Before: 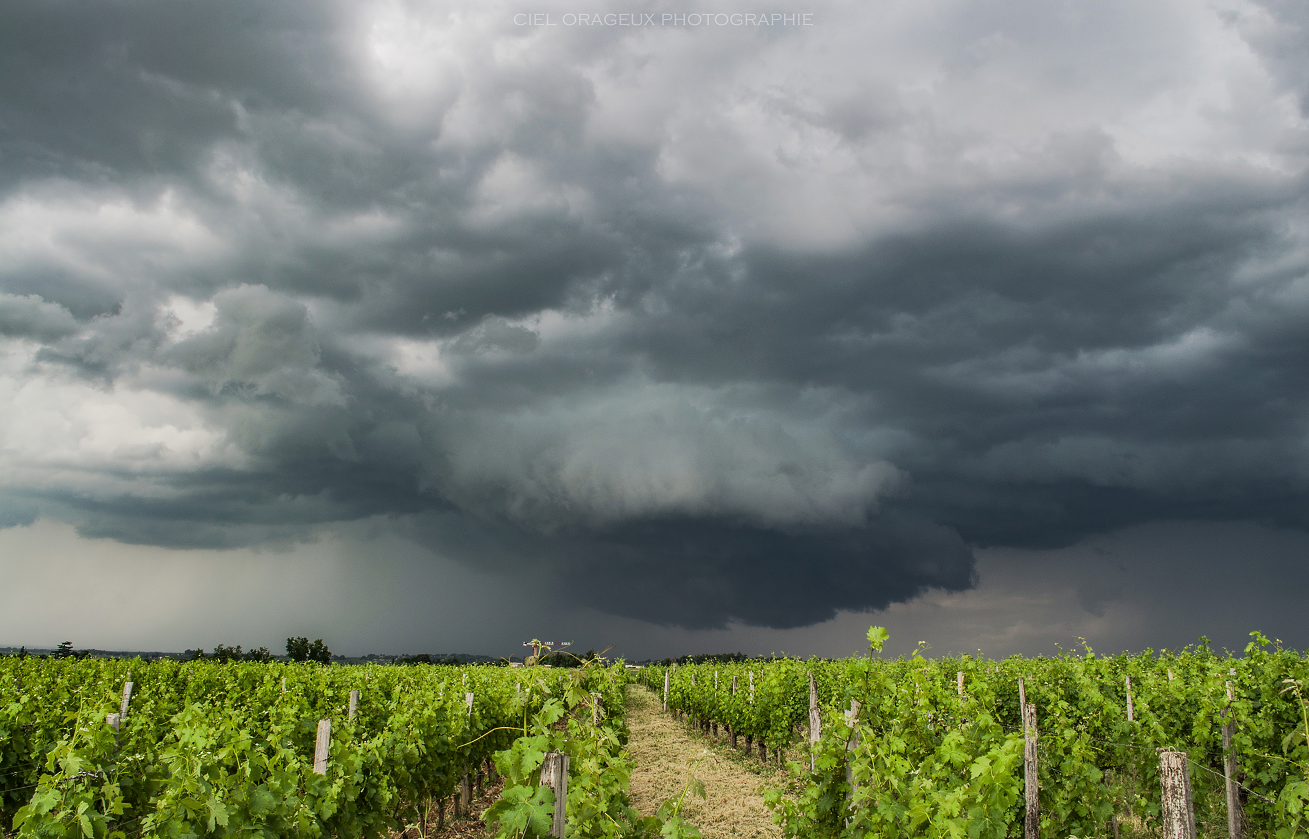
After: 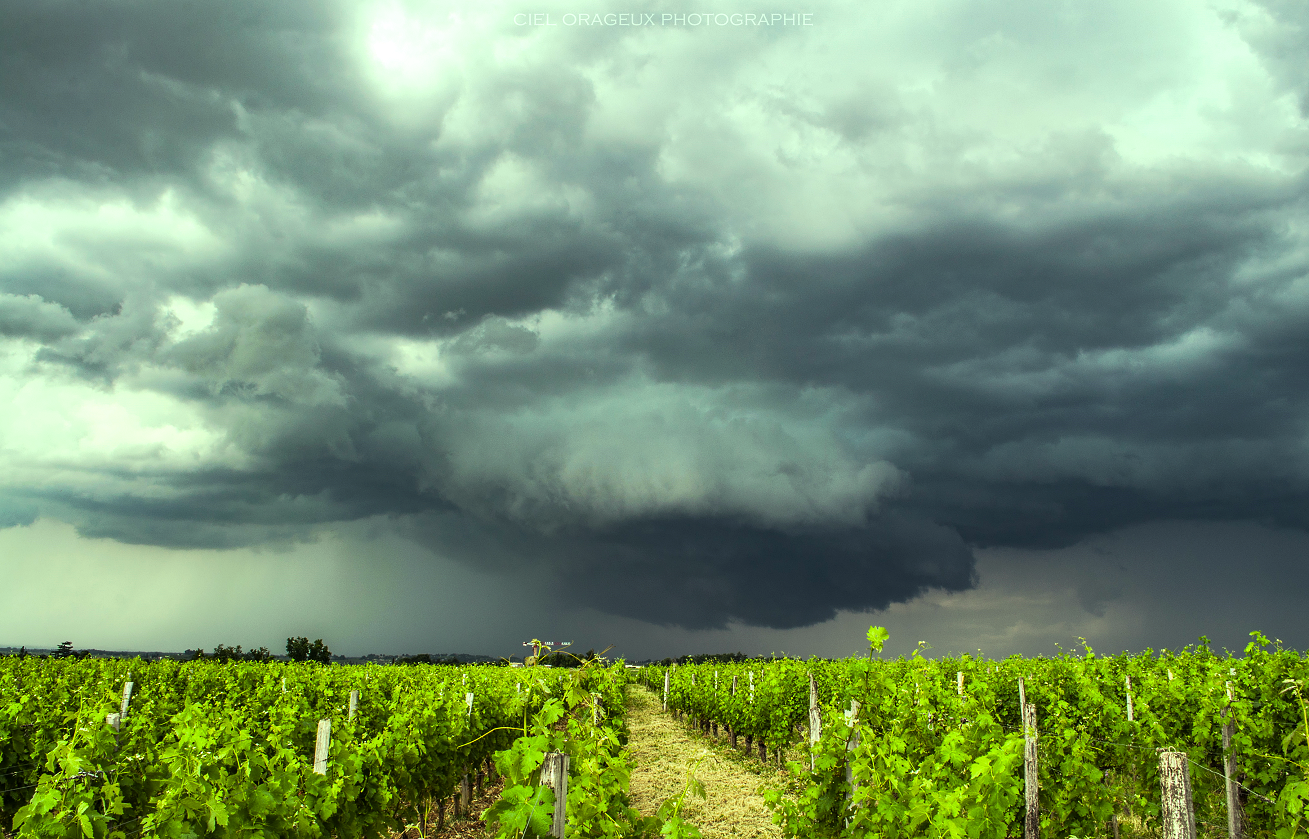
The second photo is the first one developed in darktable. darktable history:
color balance rgb: highlights gain › luminance 15.079%, highlights gain › chroma 6.999%, highlights gain › hue 122.76°, perceptual saturation grading › global saturation 19.898%, perceptual brilliance grading › highlights 10.209%, perceptual brilliance grading › mid-tones 5.751%, contrast 5.503%
